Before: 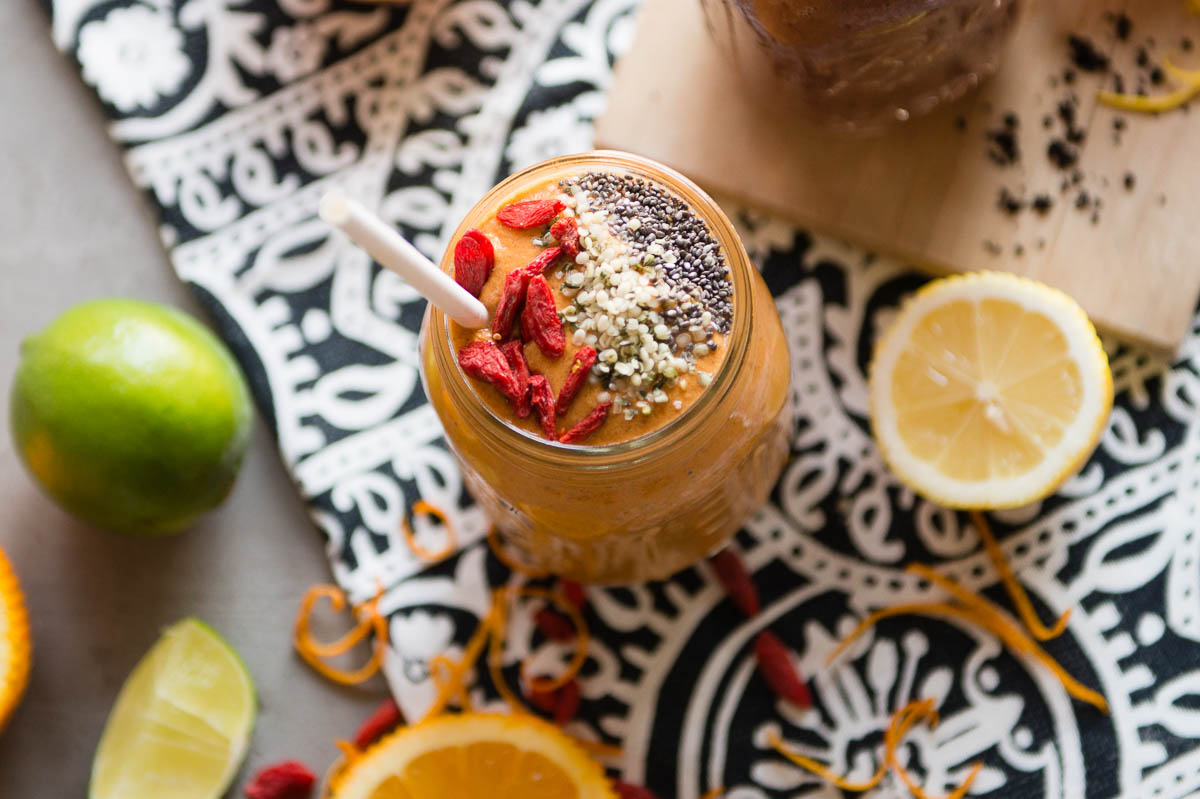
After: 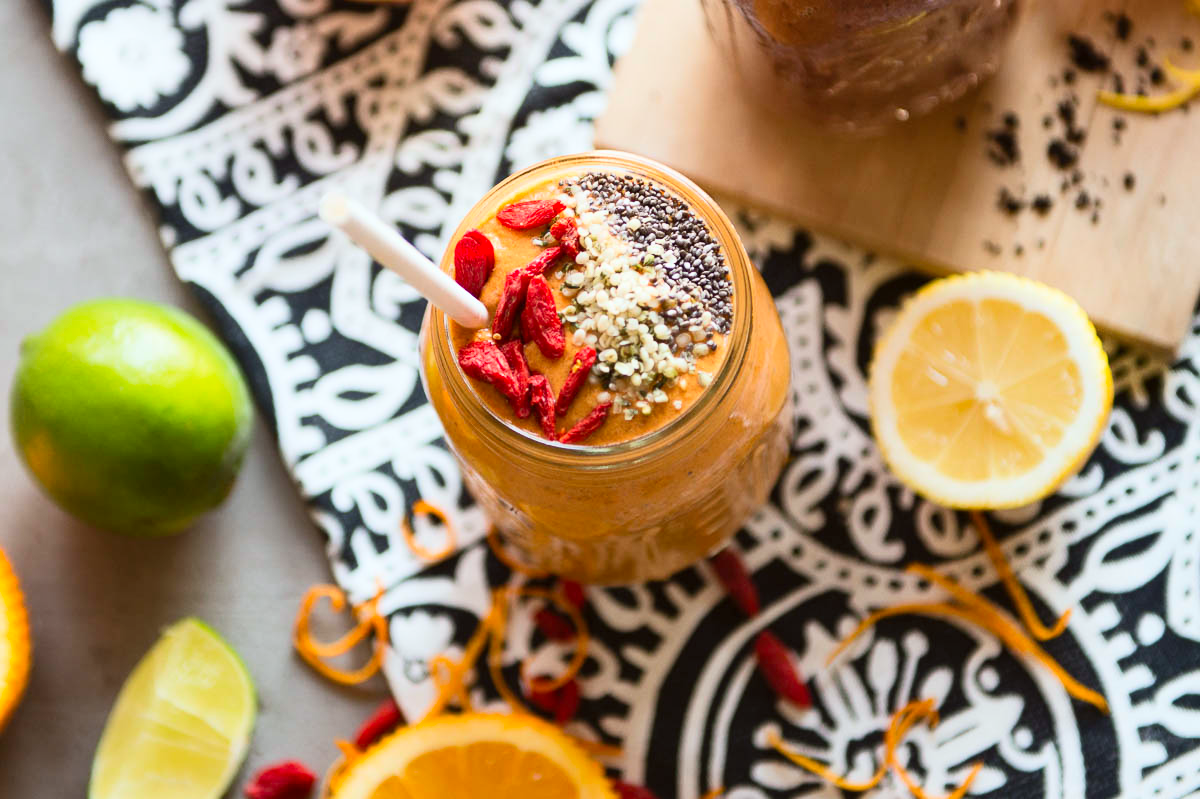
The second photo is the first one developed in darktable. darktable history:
color correction: highlights a* -2.73, highlights b* -2.09, shadows a* 2.41, shadows b* 2.73
shadows and highlights: shadows 60, soften with gaussian
contrast brightness saturation: contrast 0.2, brightness 0.16, saturation 0.22
